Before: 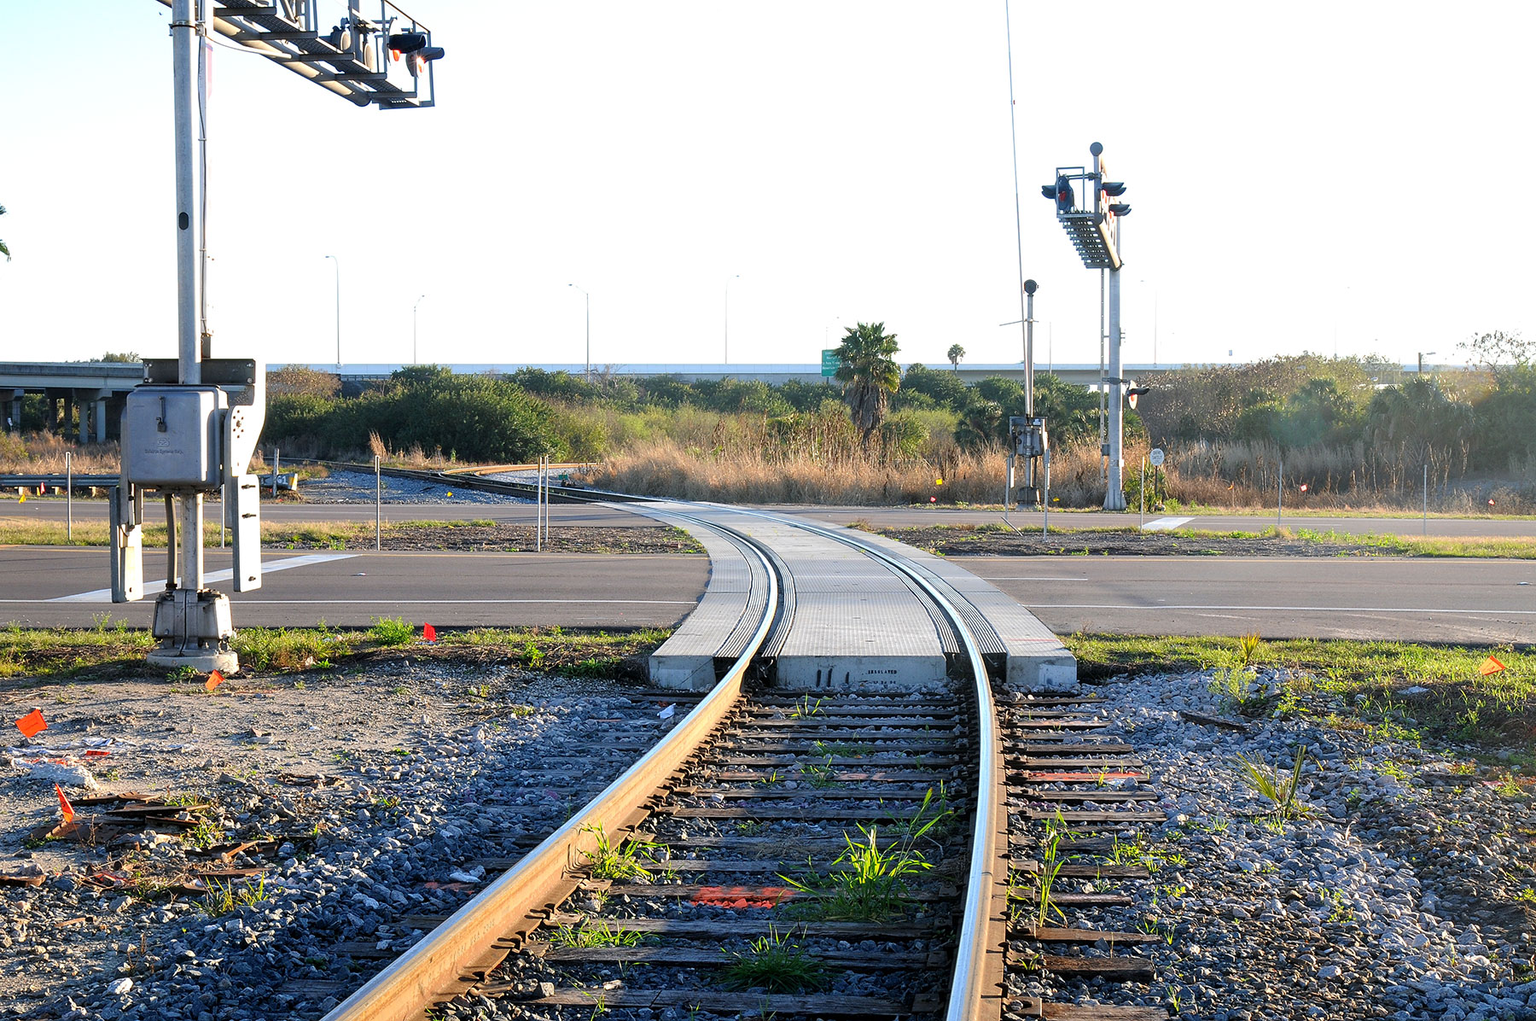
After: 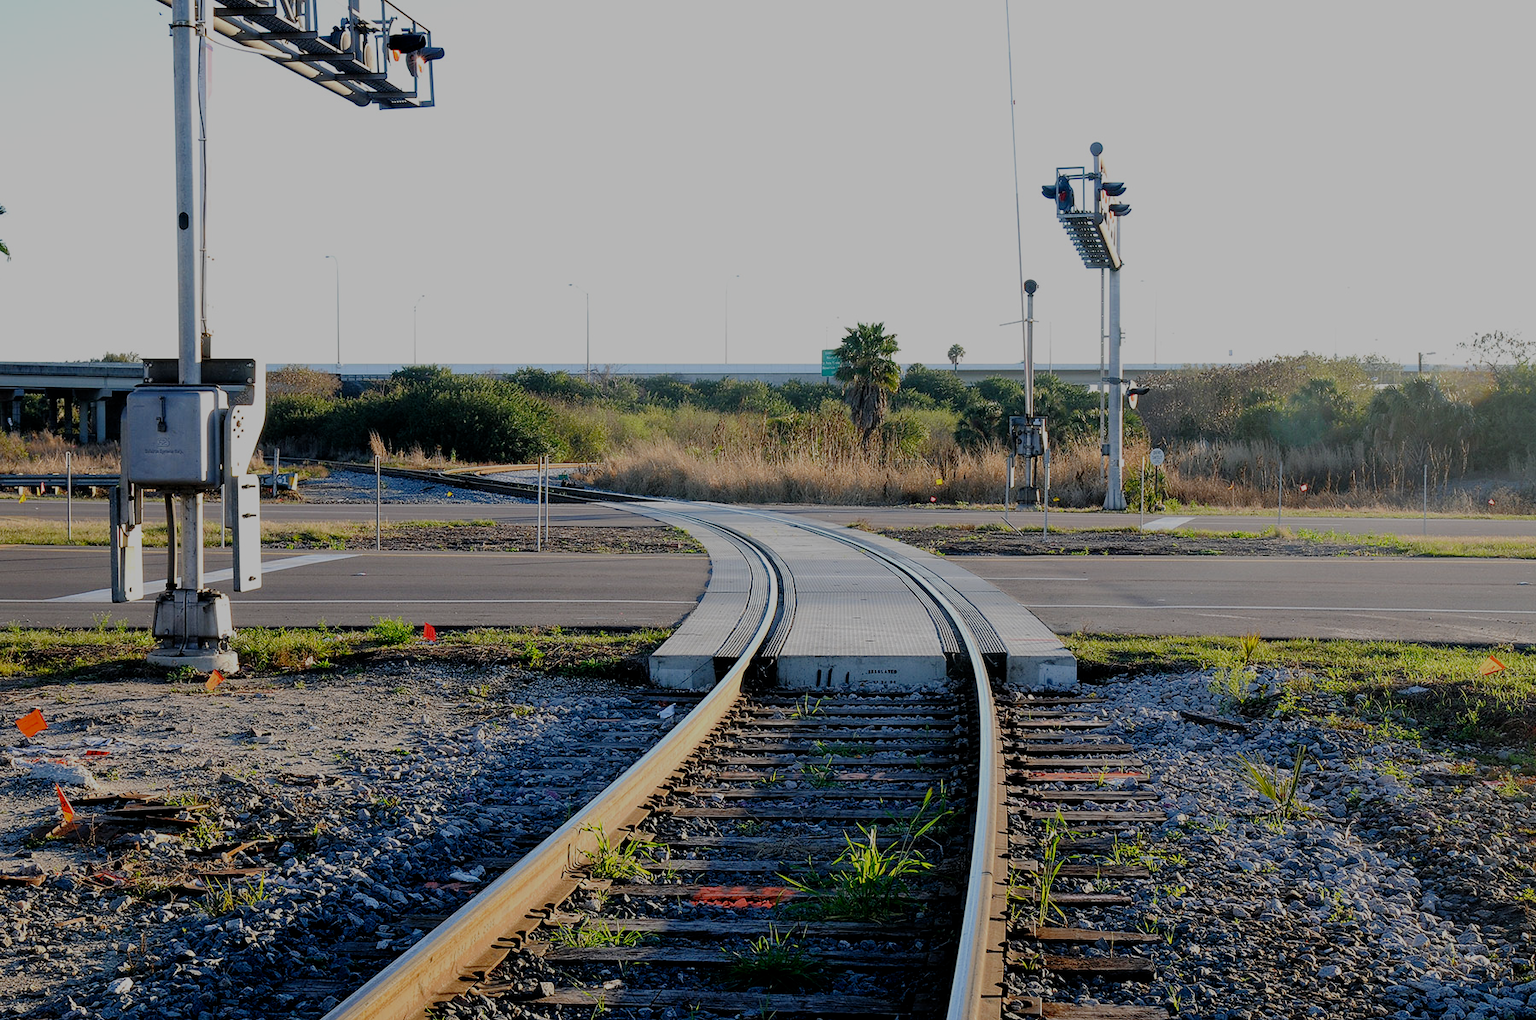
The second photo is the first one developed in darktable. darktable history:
filmic rgb: middle gray luminance 30%, black relative exposure -9 EV, white relative exposure 7 EV, threshold 6 EV, target black luminance 0%, hardness 2.94, latitude 2.04%, contrast 0.963, highlights saturation mix 5%, shadows ↔ highlights balance 12.16%, add noise in highlights 0, preserve chrominance no, color science v3 (2019), use custom middle-gray values true, iterations of high-quality reconstruction 0, contrast in highlights soft, enable highlight reconstruction true
